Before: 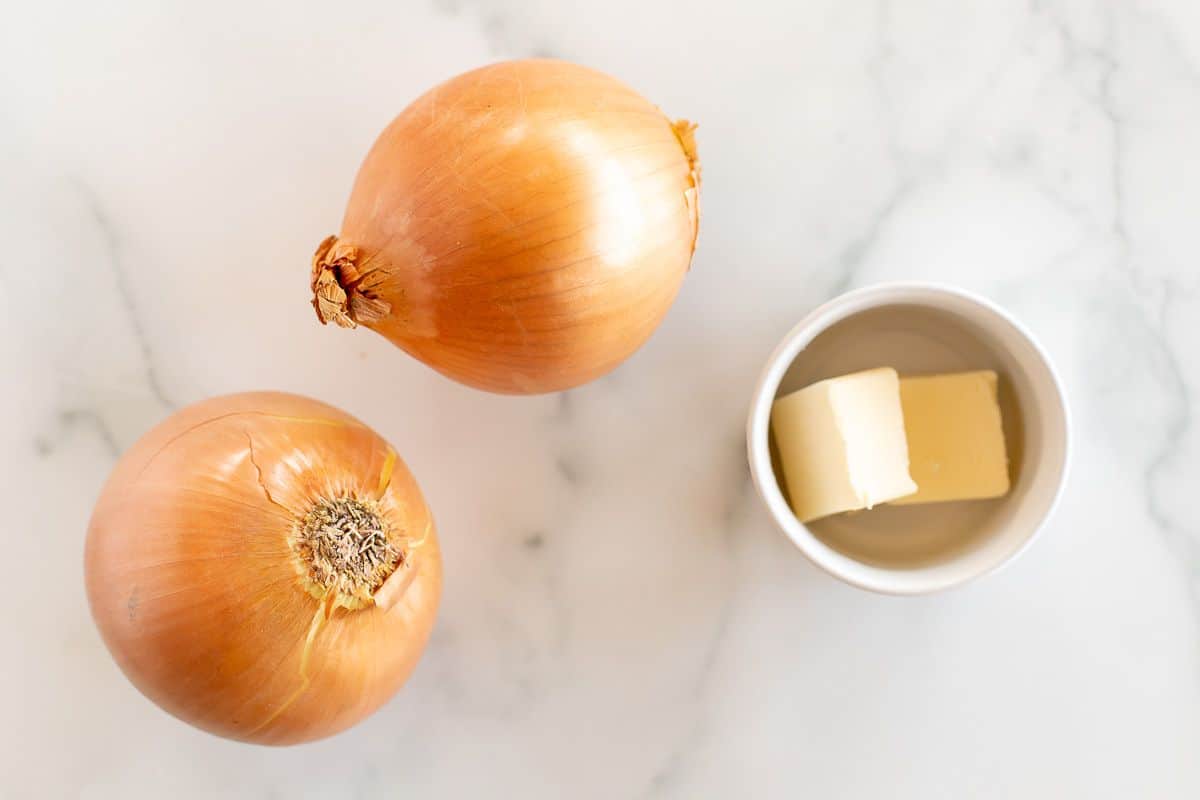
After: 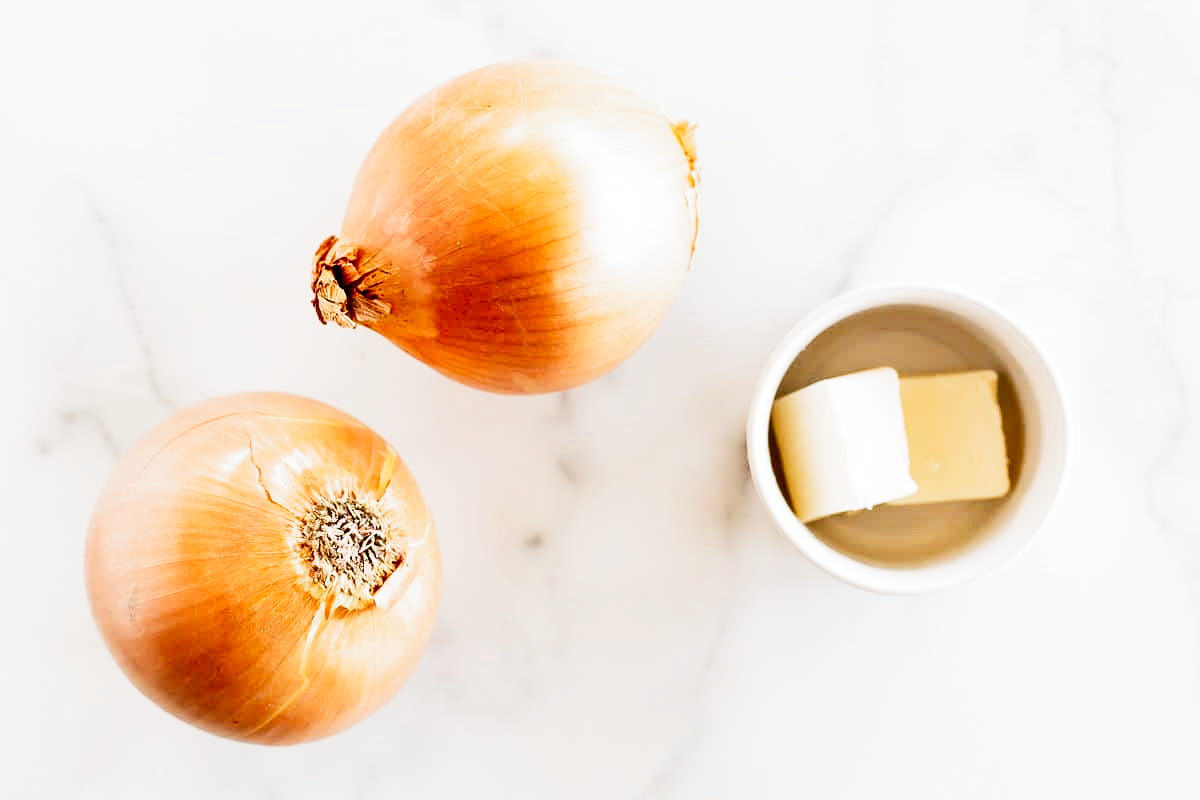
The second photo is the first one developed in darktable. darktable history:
contrast brightness saturation: contrast 0.28
filmic rgb: black relative exposure -6.43 EV, white relative exposure 2.43 EV, threshold 3 EV, hardness 5.27, latitude 0.1%, contrast 1.425, highlights saturation mix 2%, preserve chrominance no, color science v5 (2021), contrast in shadows safe, contrast in highlights safe, enable highlight reconstruction true
